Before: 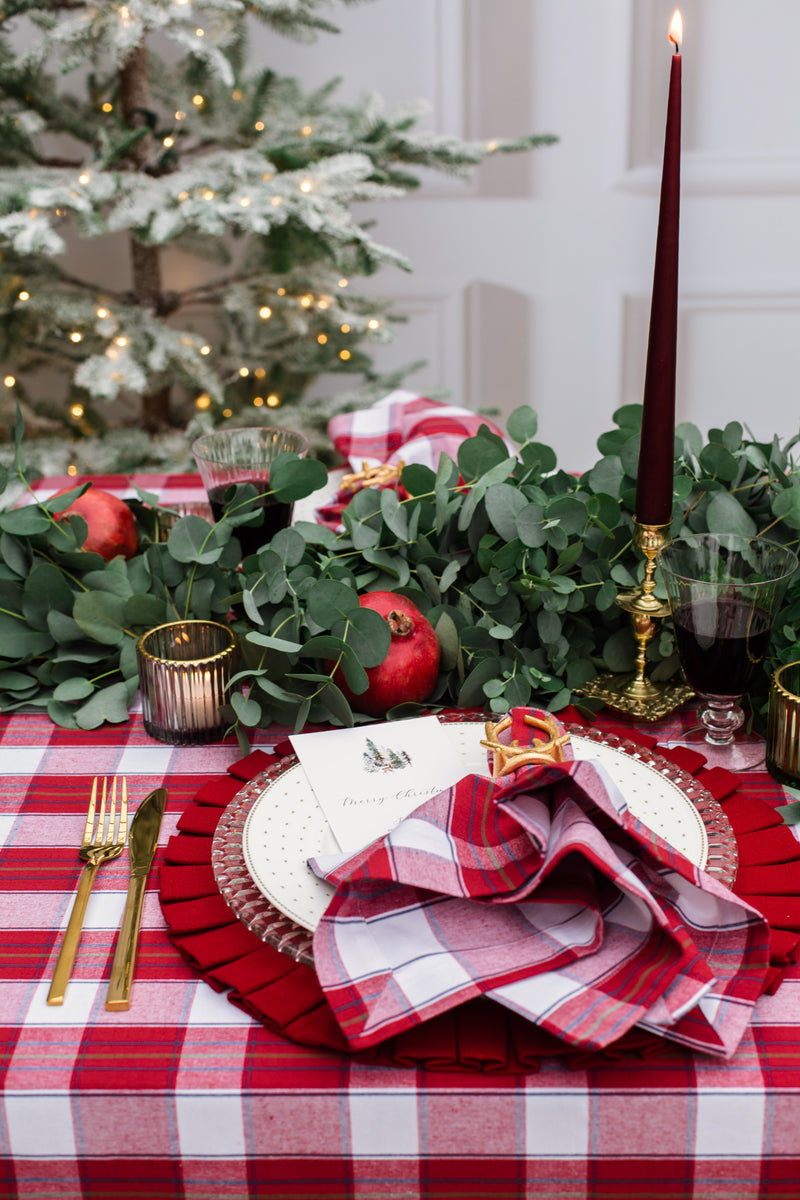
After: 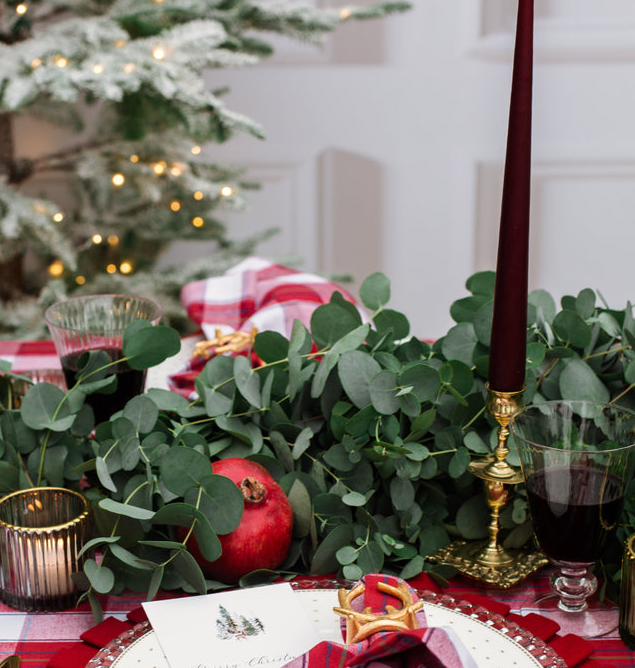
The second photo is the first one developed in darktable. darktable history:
crop: left 18.38%, top 11.092%, right 2.134%, bottom 33.217%
tone equalizer: on, module defaults
